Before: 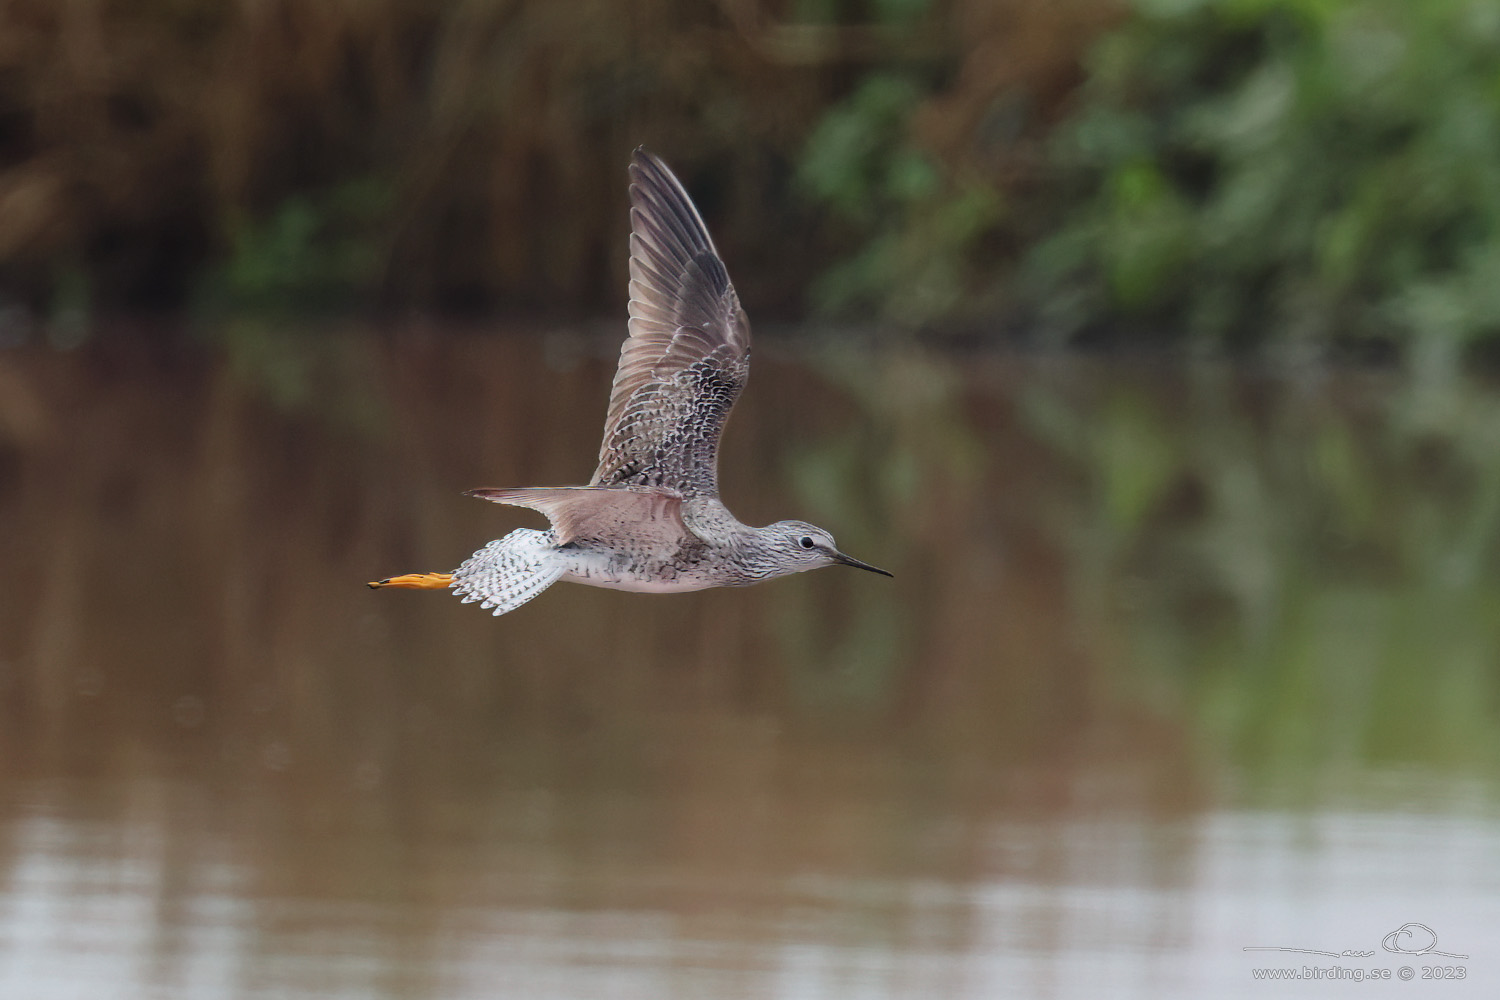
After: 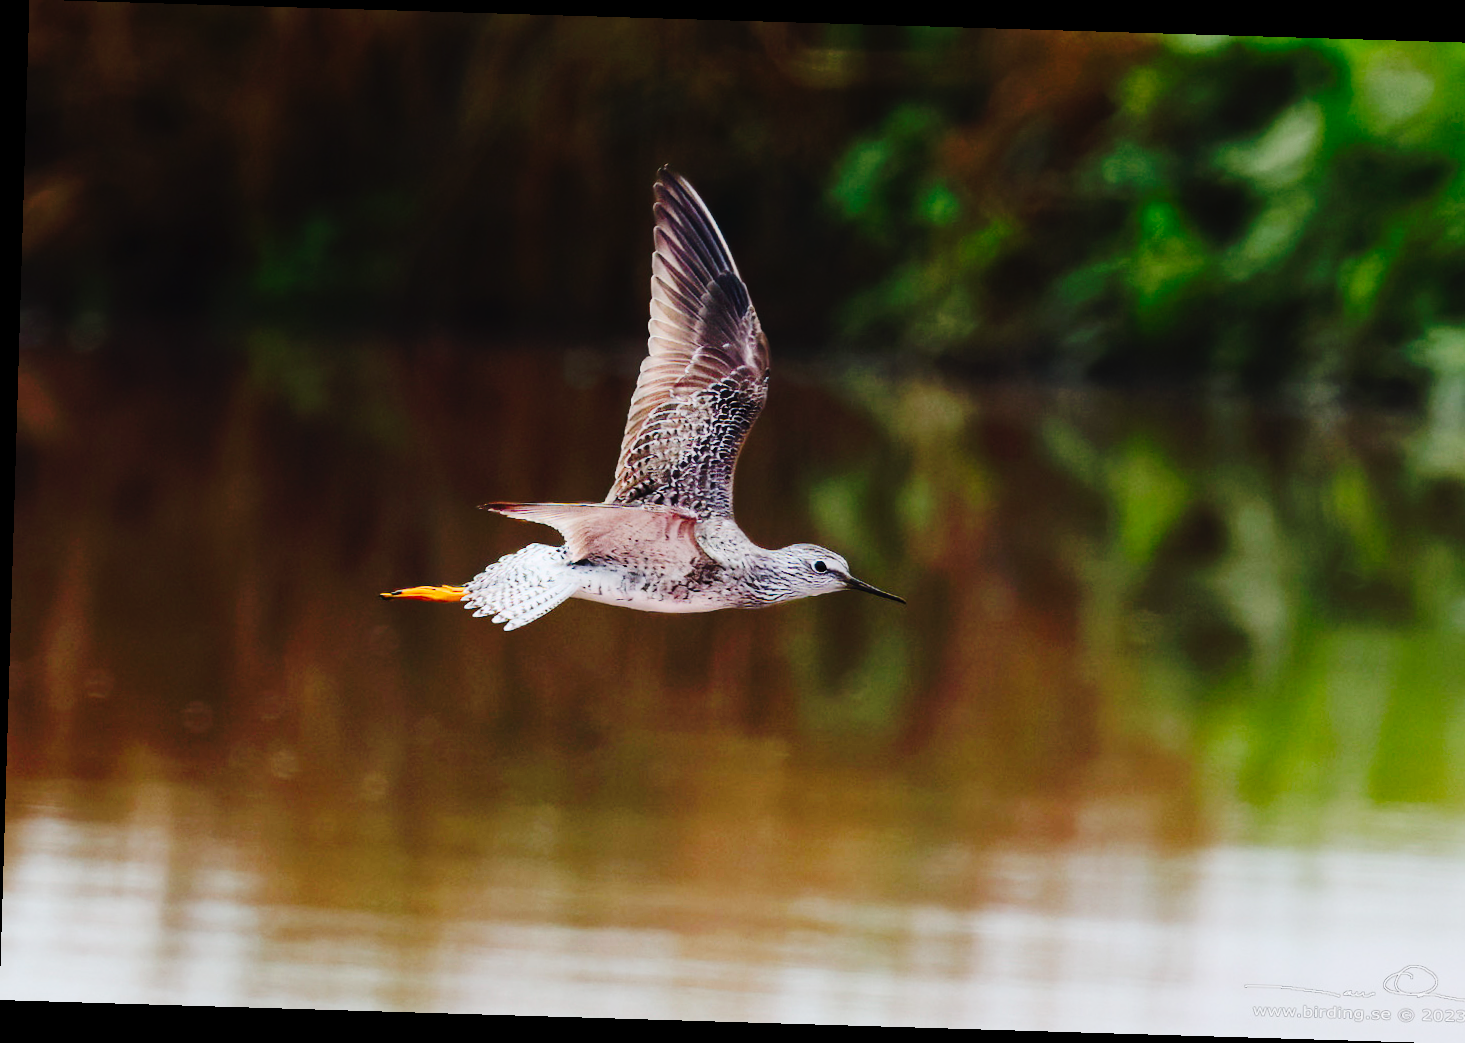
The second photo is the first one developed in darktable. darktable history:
crop: right 4.126%, bottom 0.031%
rotate and perspective: rotation 1.72°, automatic cropping off
tone curve: curves: ch0 [(0, 0) (0.003, 0.003) (0.011, 0.009) (0.025, 0.018) (0.044, 0.027) (0.069, 0.034) (0.1, 0.043) (0.136, 0.056) (0.177, 0.084) (0.224, 0.138) (0.277, 0.203) (0.335, 0.329) (0.399, 0.451) (0.468, 0.572) (0.543, 0.671) (0.623, 0.754) (0.709, 0.821) (0.801, 0.88) (0.898, 0.938) (1, 1)], preserve colors none
contrast brightness saturation: contrast 0.18, saturation 0.3
